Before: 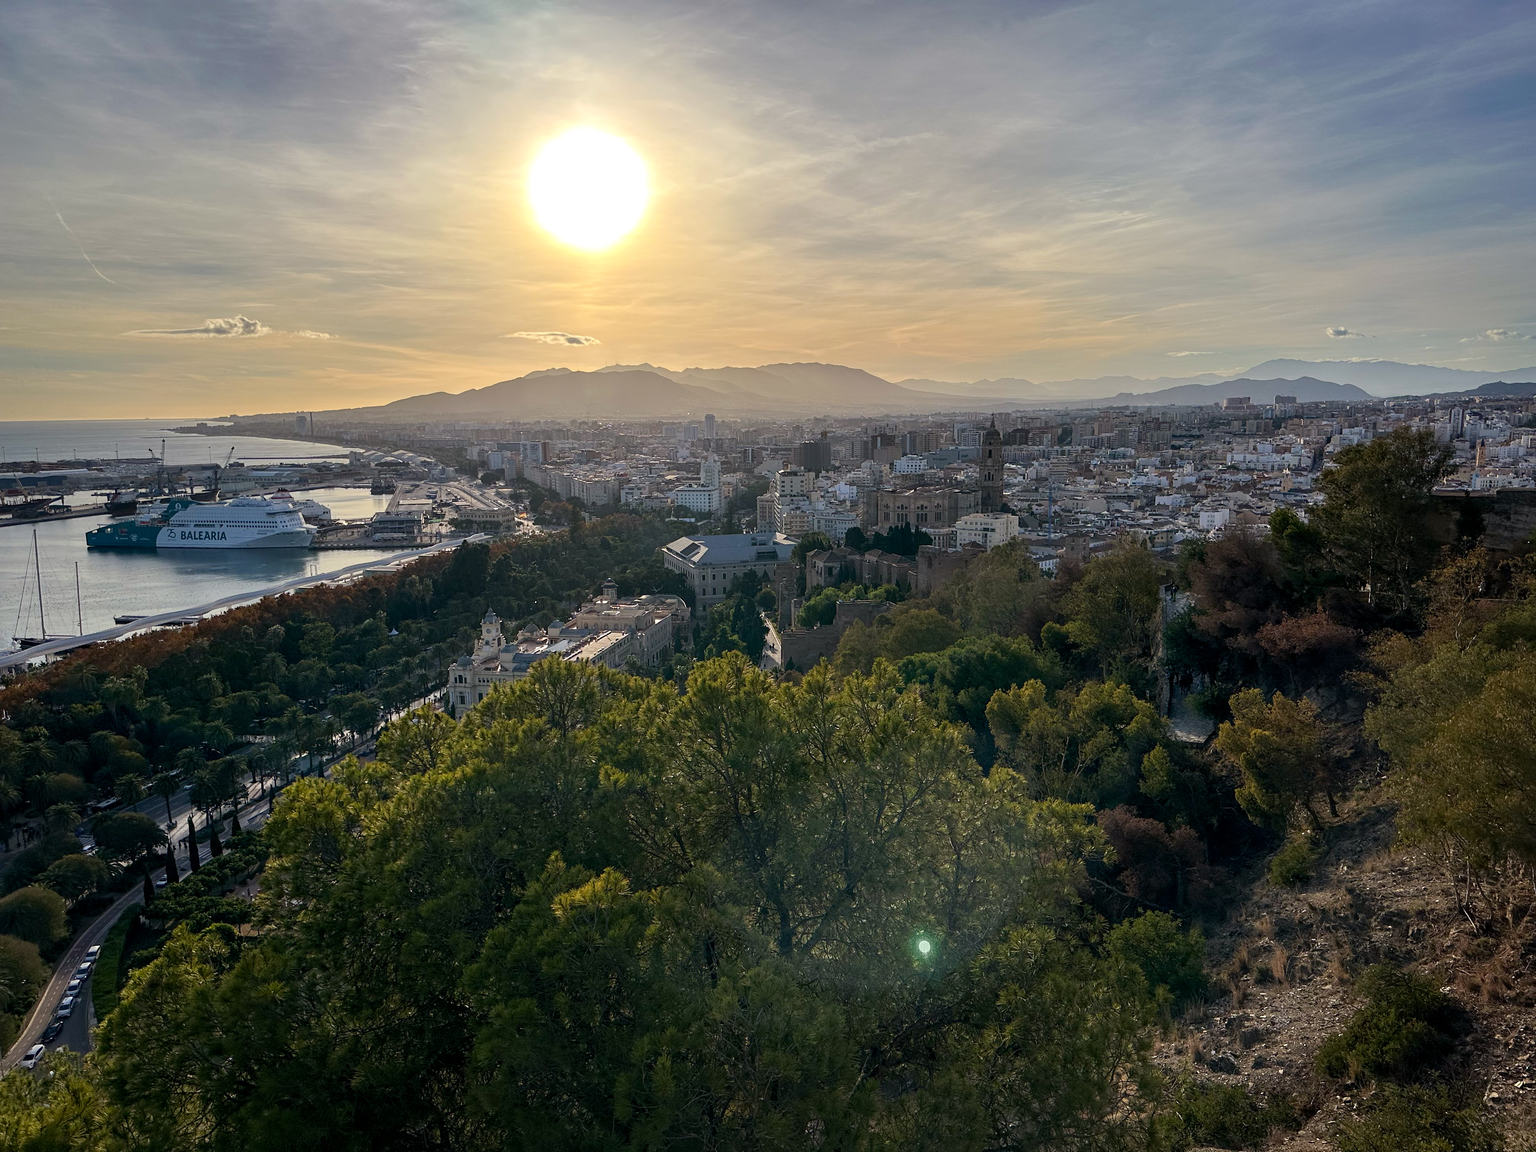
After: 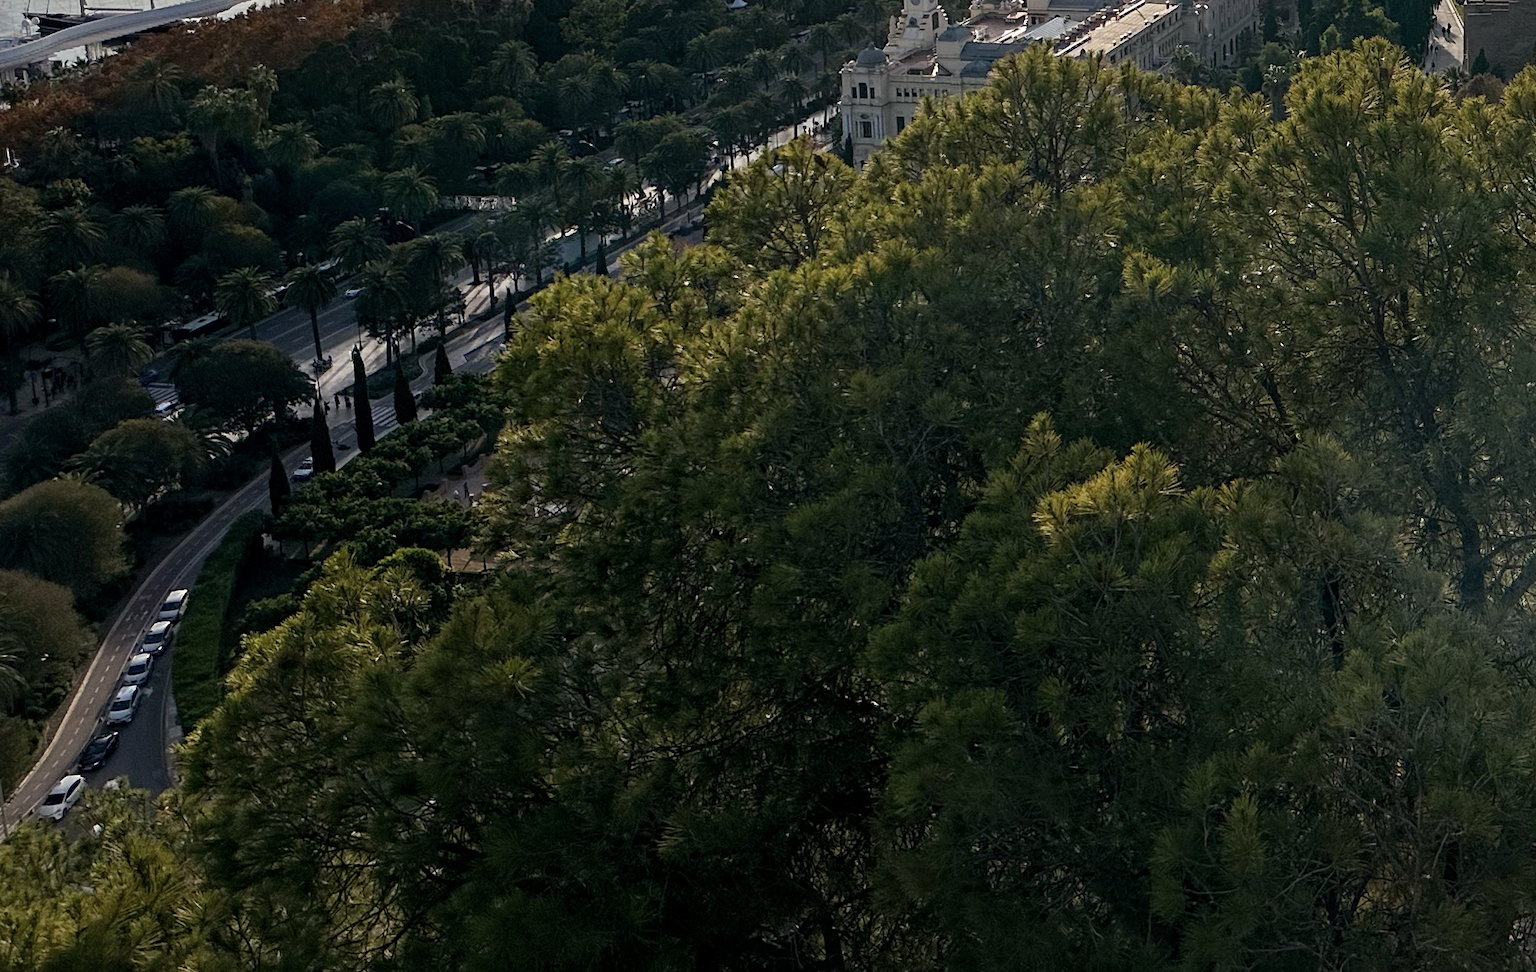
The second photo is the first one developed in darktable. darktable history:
crop and rotate: top 54.778%, right 46.61%, bottom 0.159%
color correction: saturation 0.8
